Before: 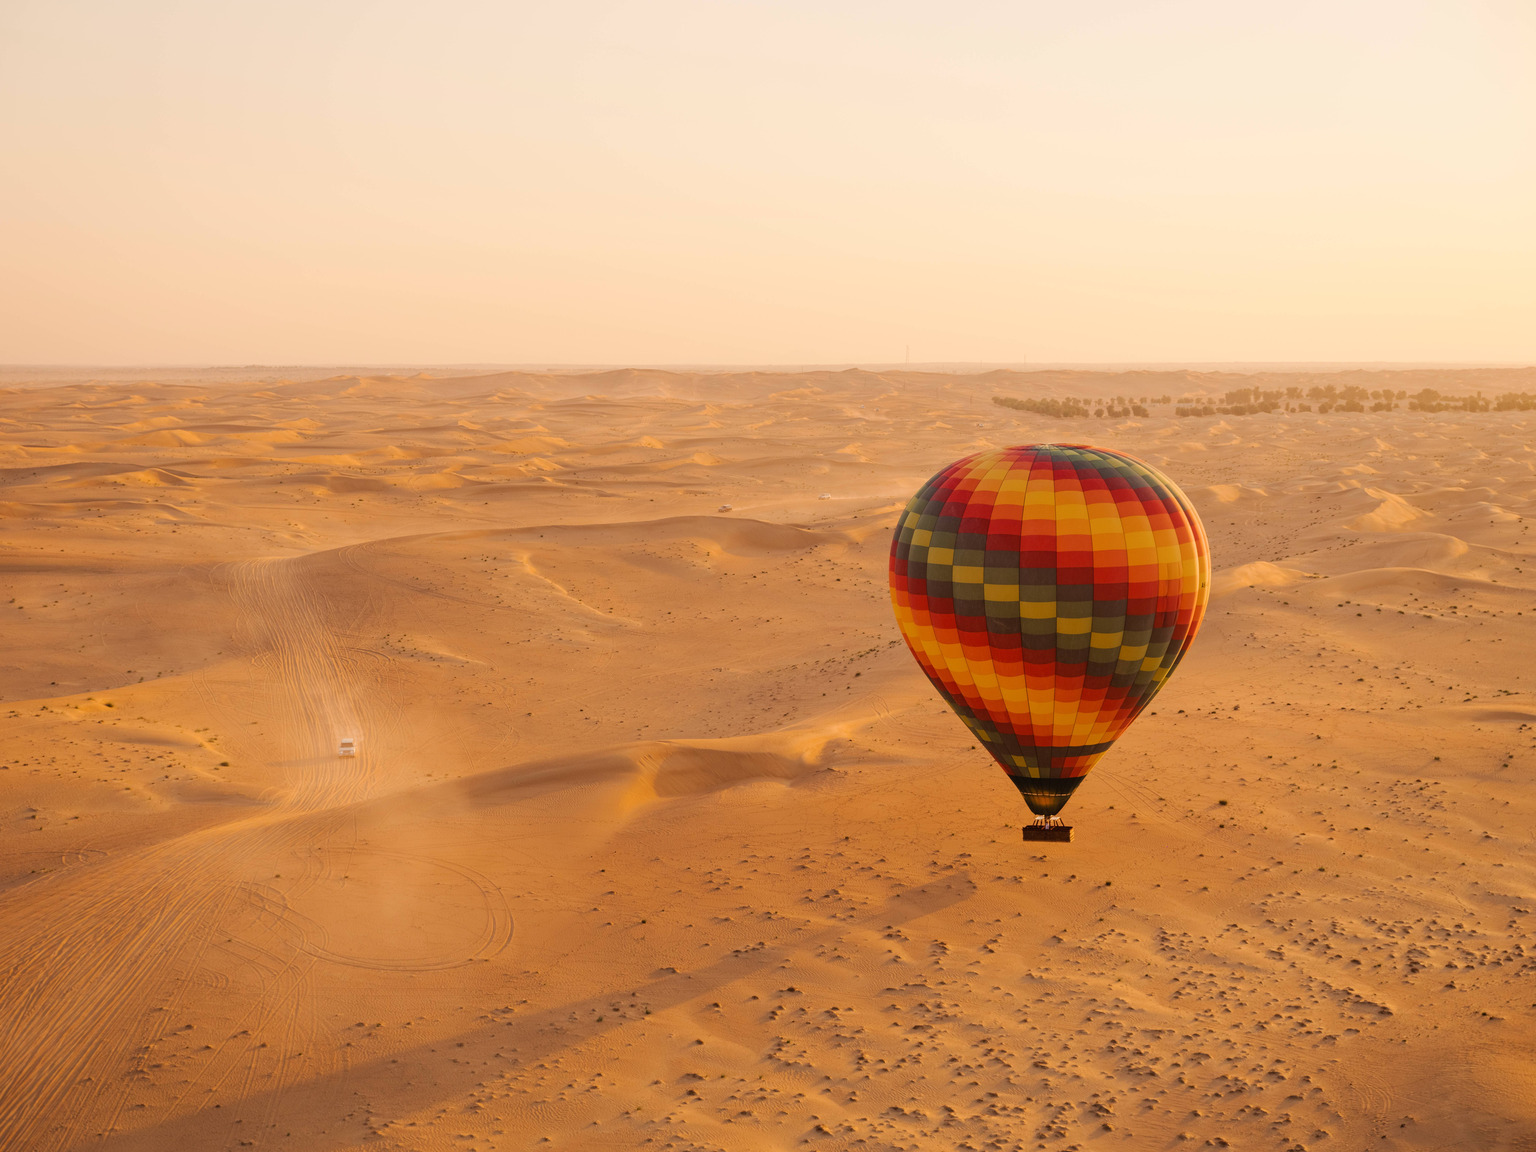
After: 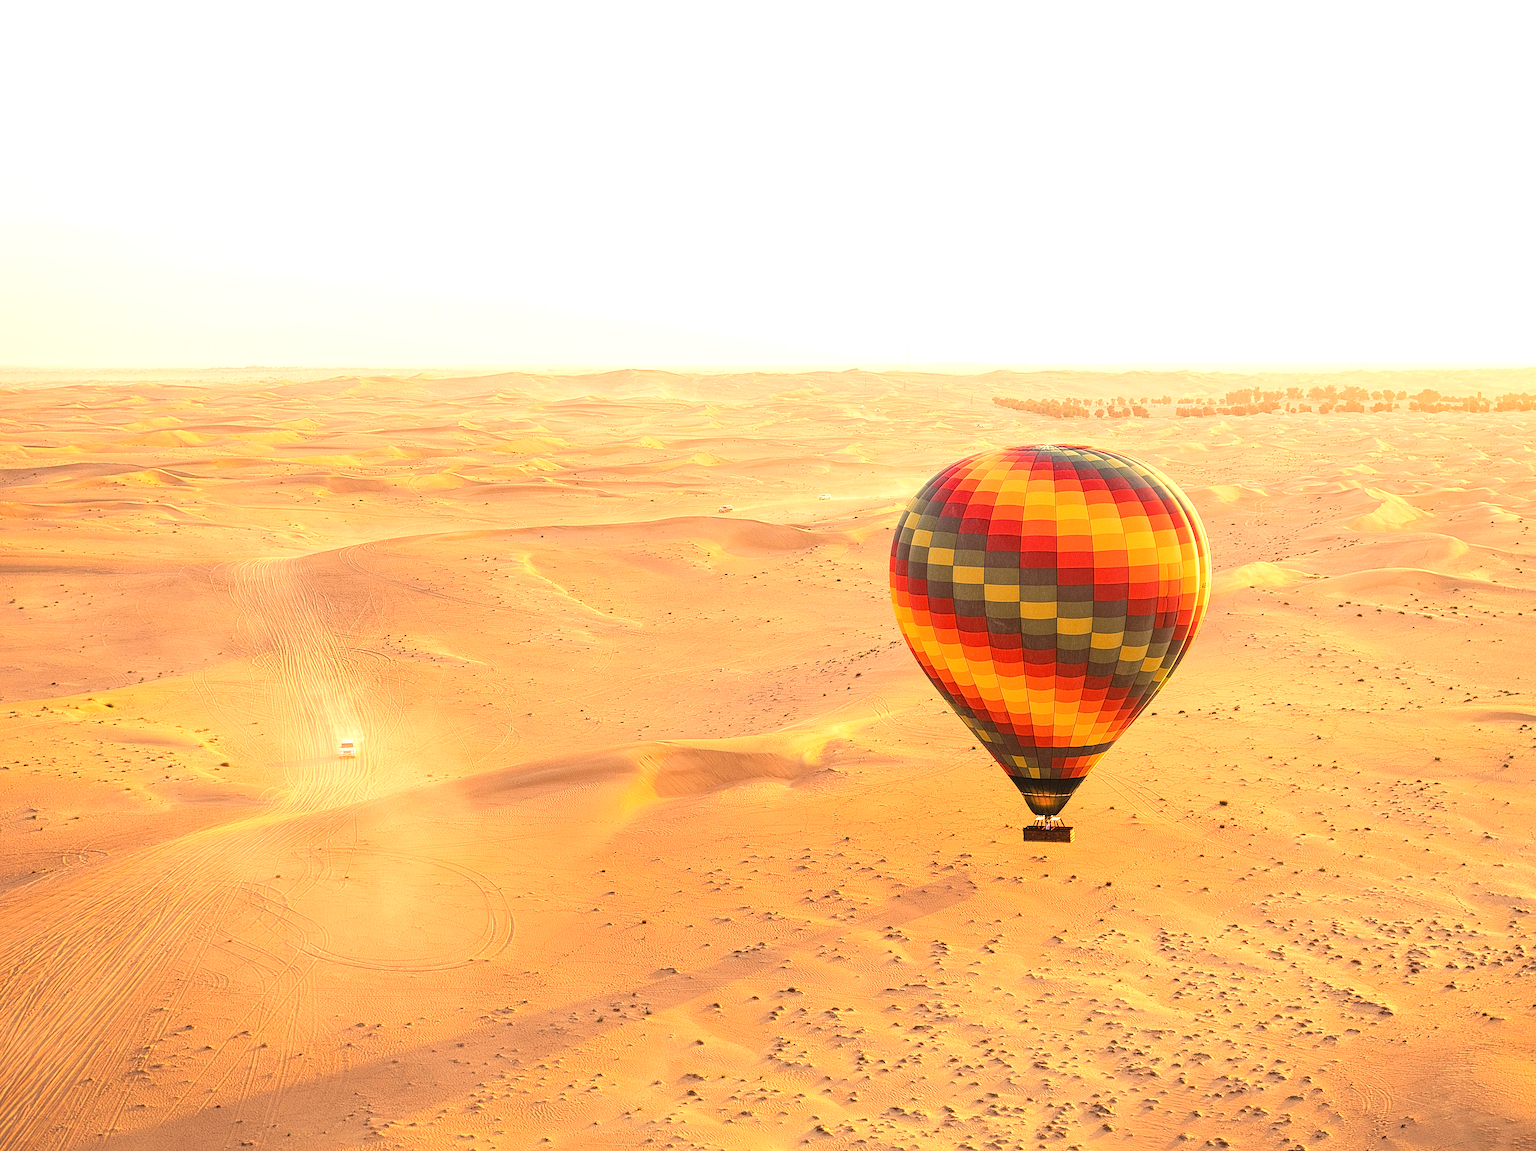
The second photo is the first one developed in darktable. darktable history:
exposure: black level correction 0, exposure 1.199 EV, compensate exposure bias true, compensate highlight preservation false
local contrast: mode bilateral grid, contrast 20, coarseness 3, detail 298%, midtone range 0.2
